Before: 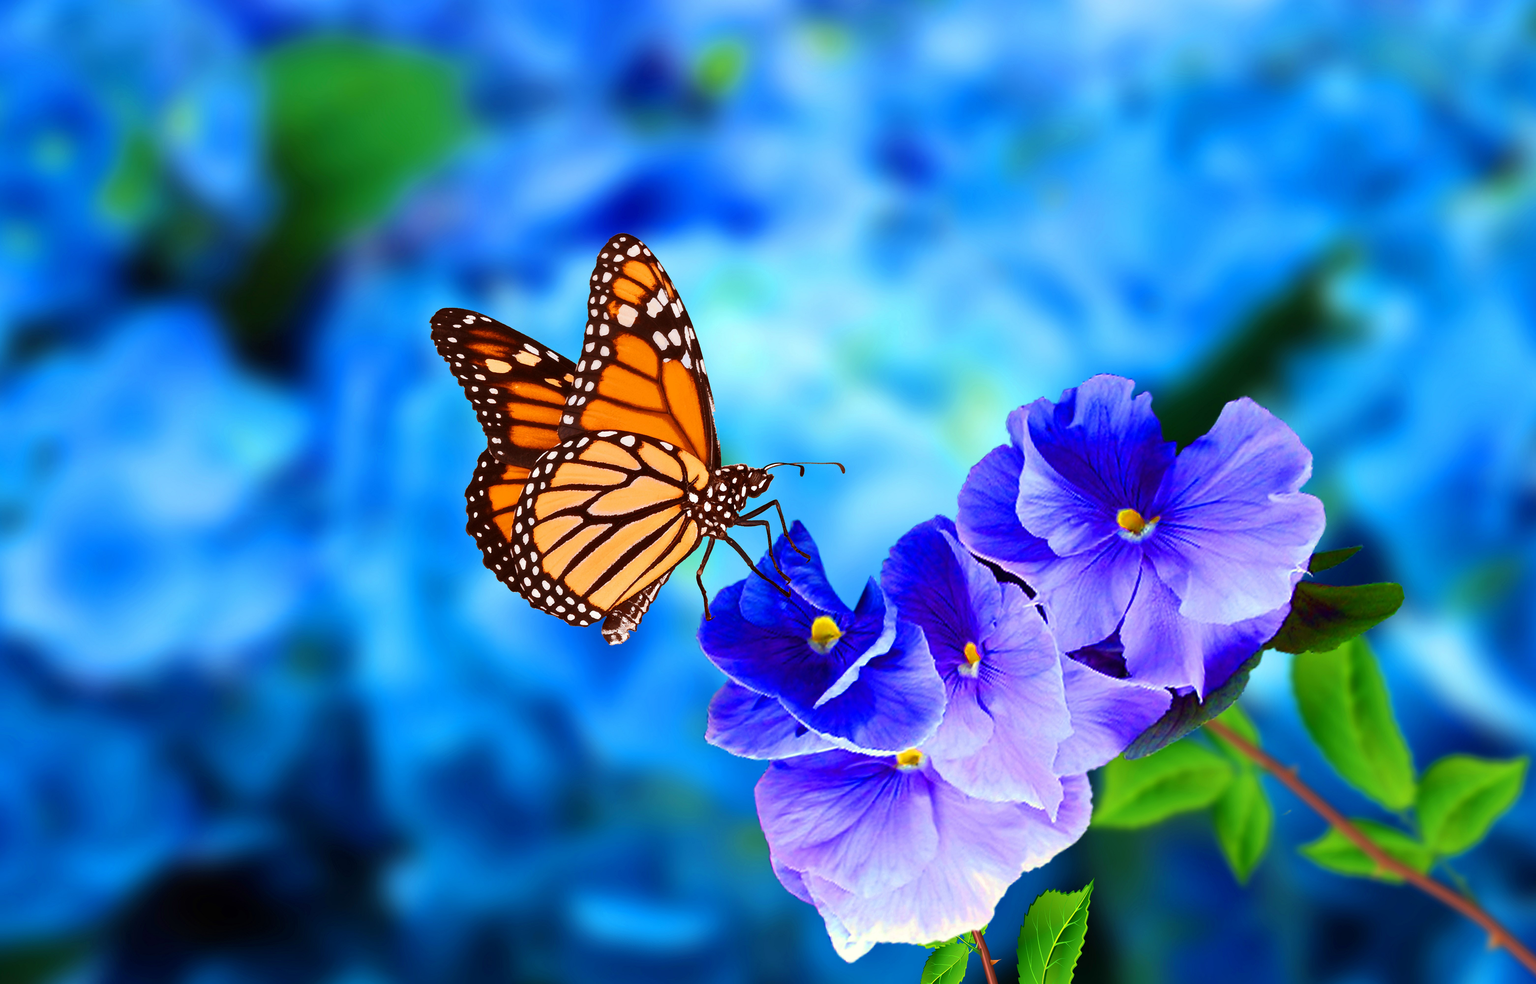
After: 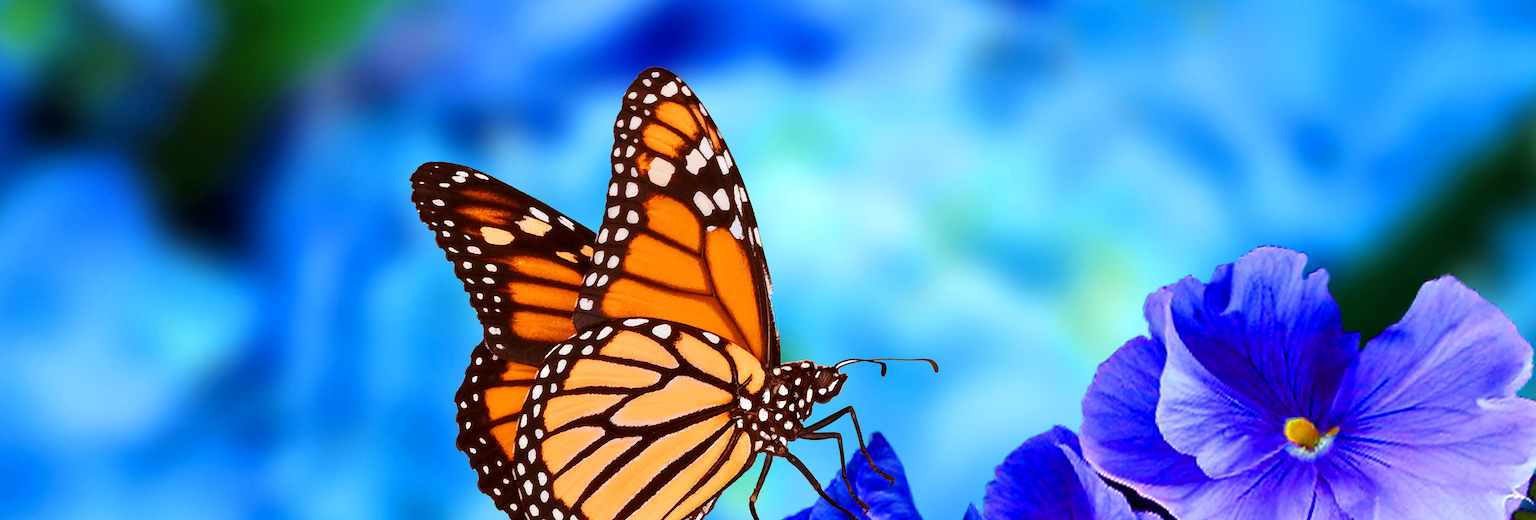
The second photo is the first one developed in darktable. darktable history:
local contrast: highlights 100%, shadows 100%, detail 120%, midtone range 0.2
crop: left 7.036%, top 18.398%, right 14.379%, bottom 40.043%
